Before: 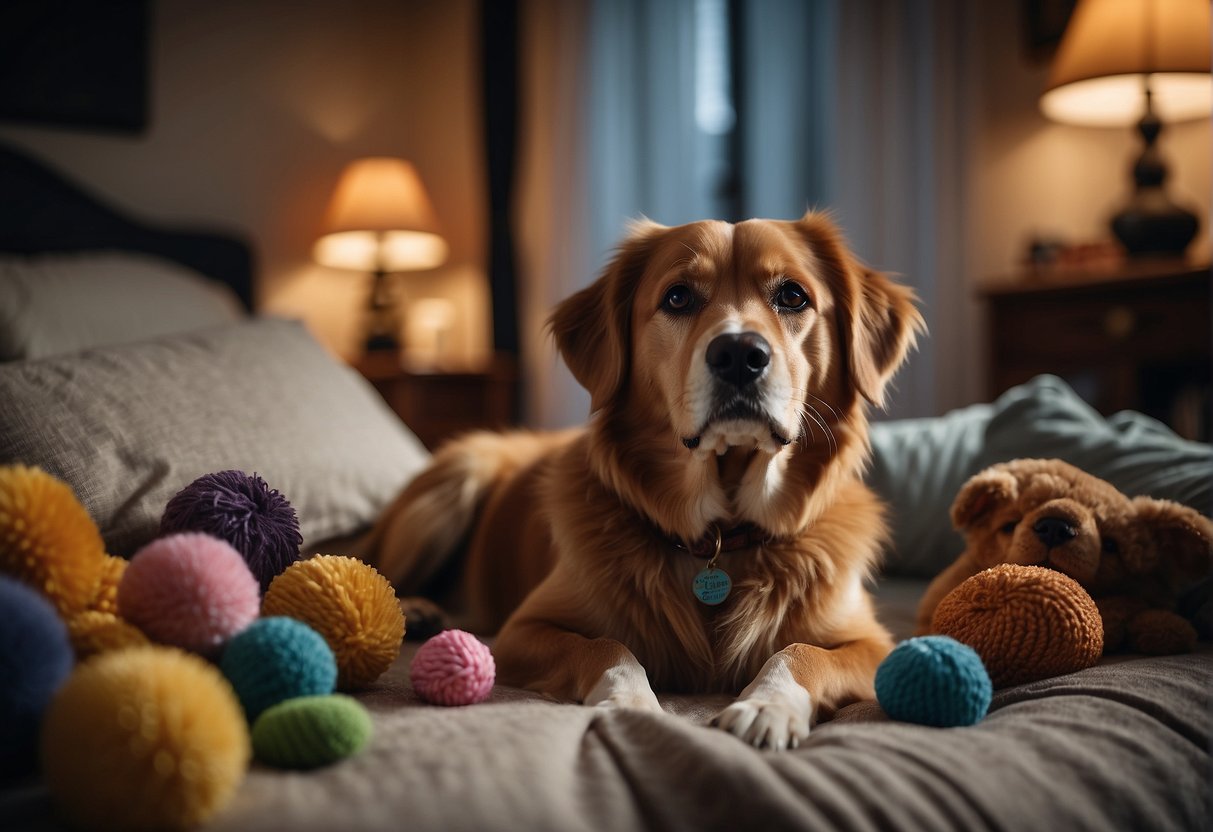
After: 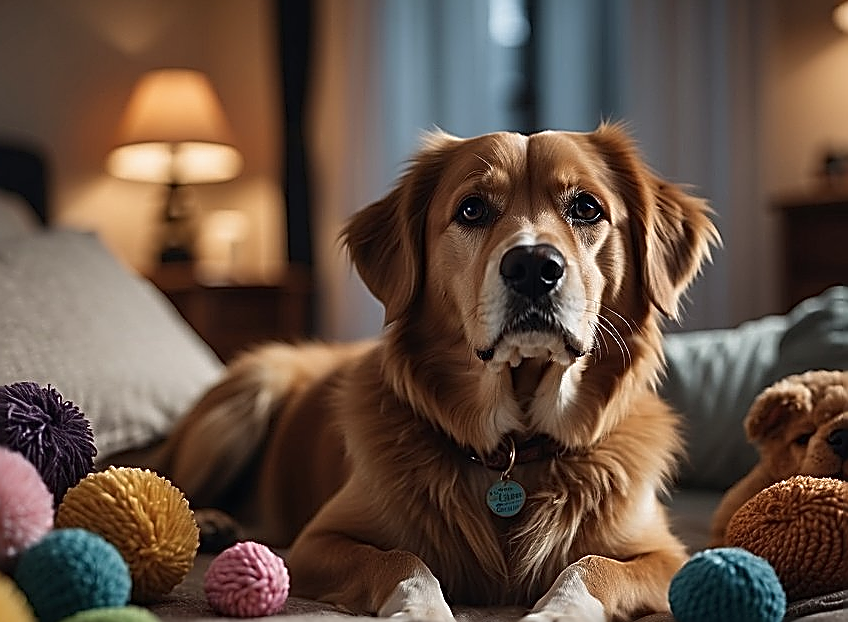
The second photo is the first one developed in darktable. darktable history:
contrast brightness saturation: saturation -0.1
sharpen: amount 1.861
crop and rotate: left 17.046%, top 10.659%, right 12.989%, bottom 14.553%
